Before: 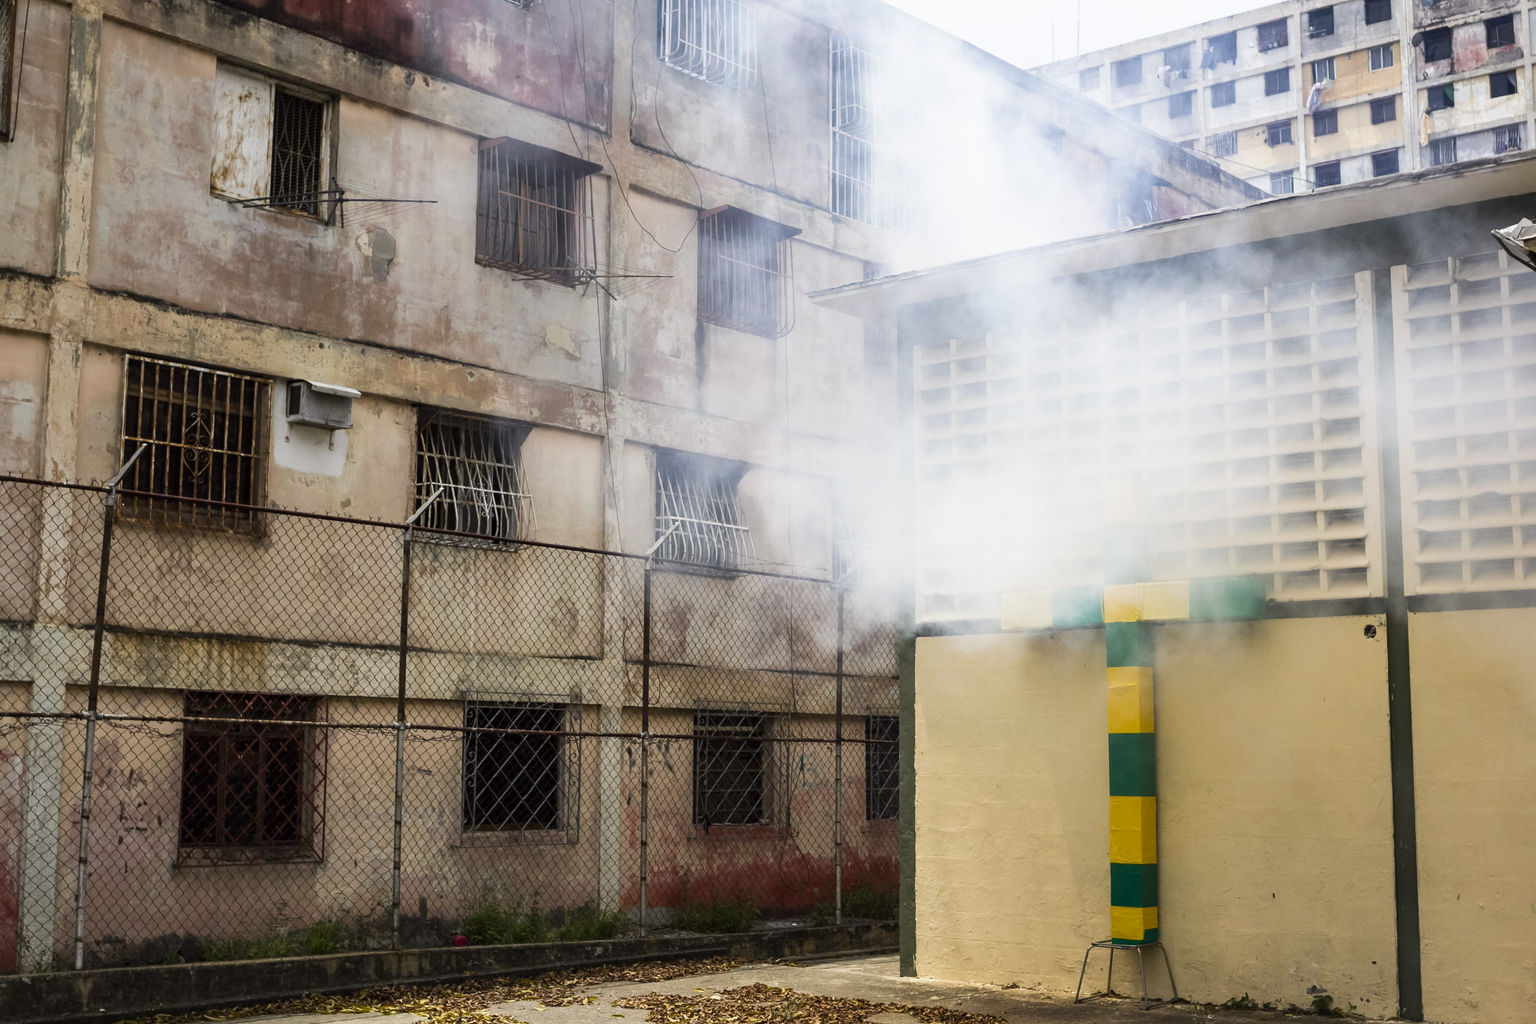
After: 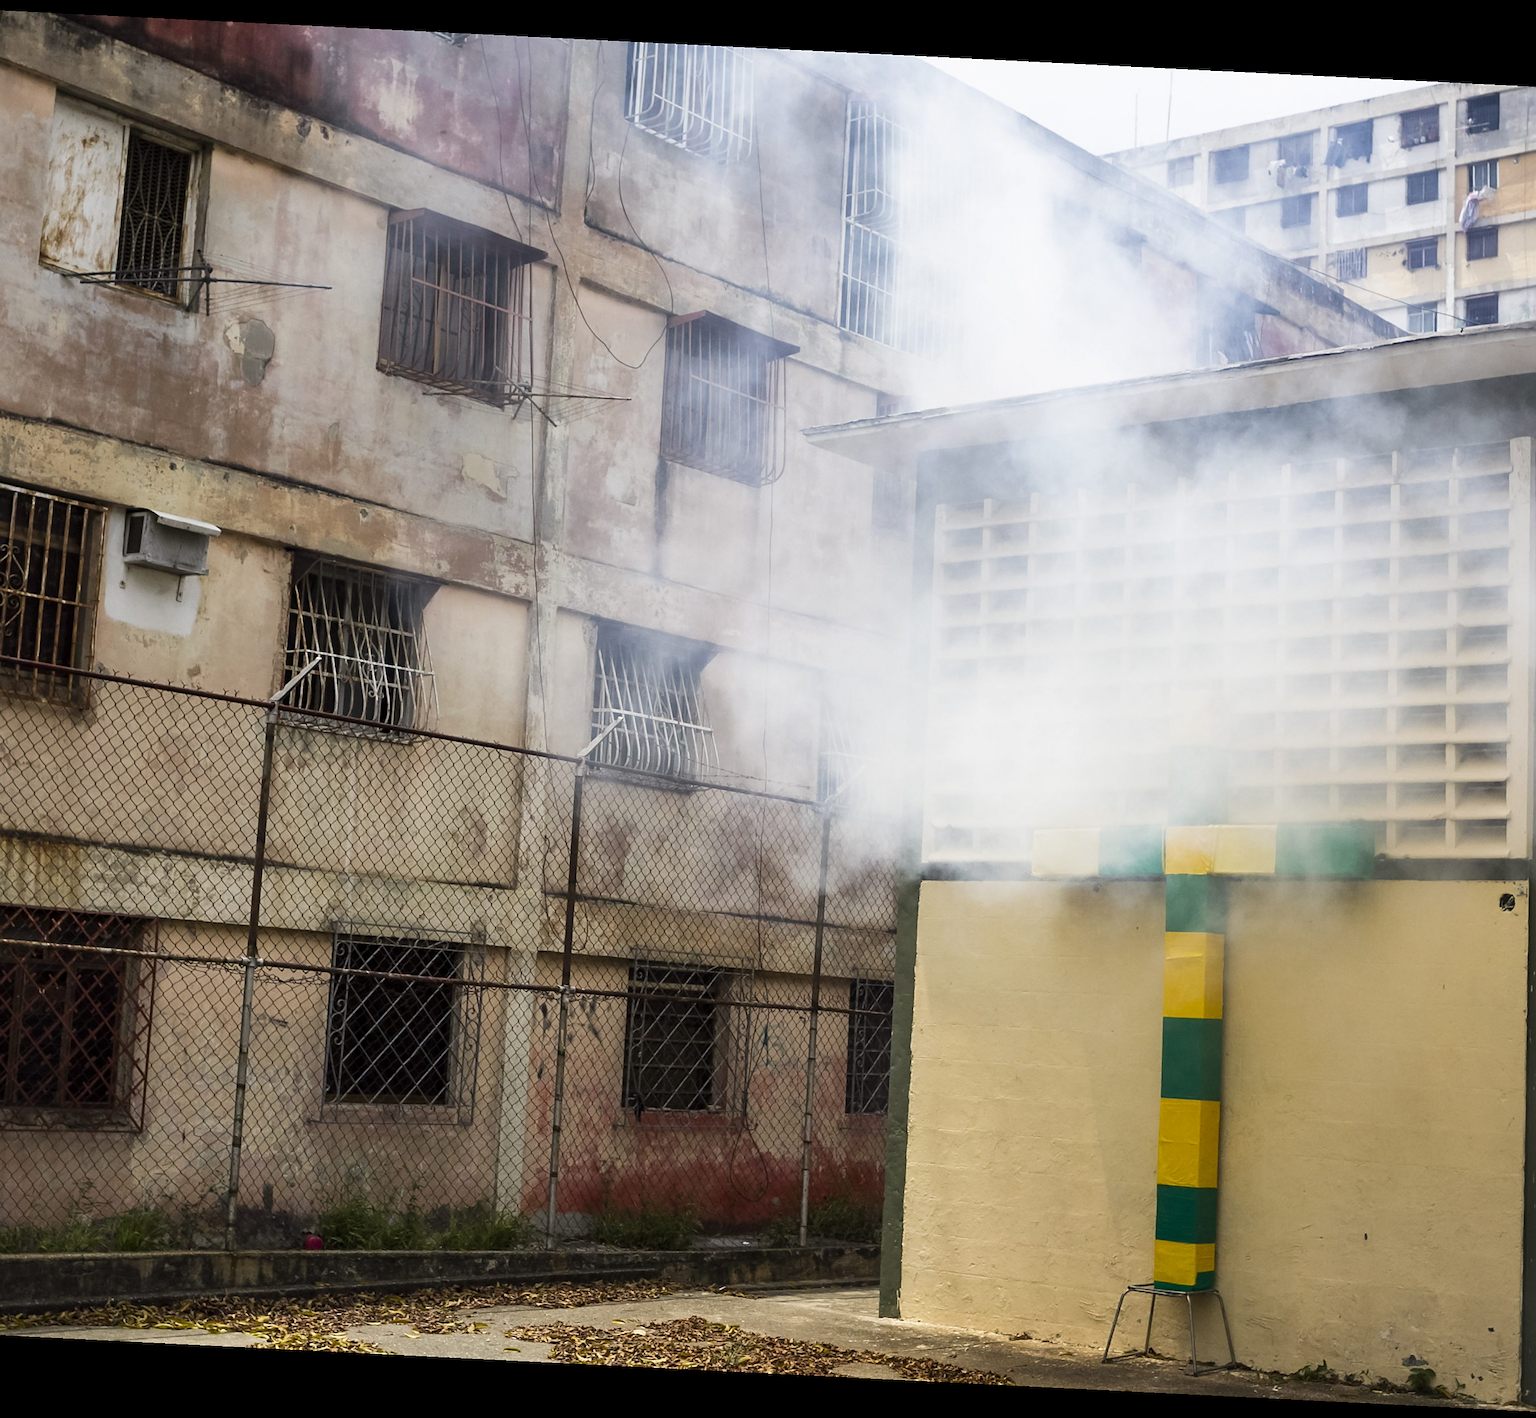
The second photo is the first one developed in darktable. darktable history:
crop and rotate: angle -2.85°, left 13.961%, top 0.03%, right 10.98%, bottom 0.016%
sharpen: radius 1.585, amount 0.373, threshold 1.572
shadows and highlights: shadows 25.38, highlights -23.27
